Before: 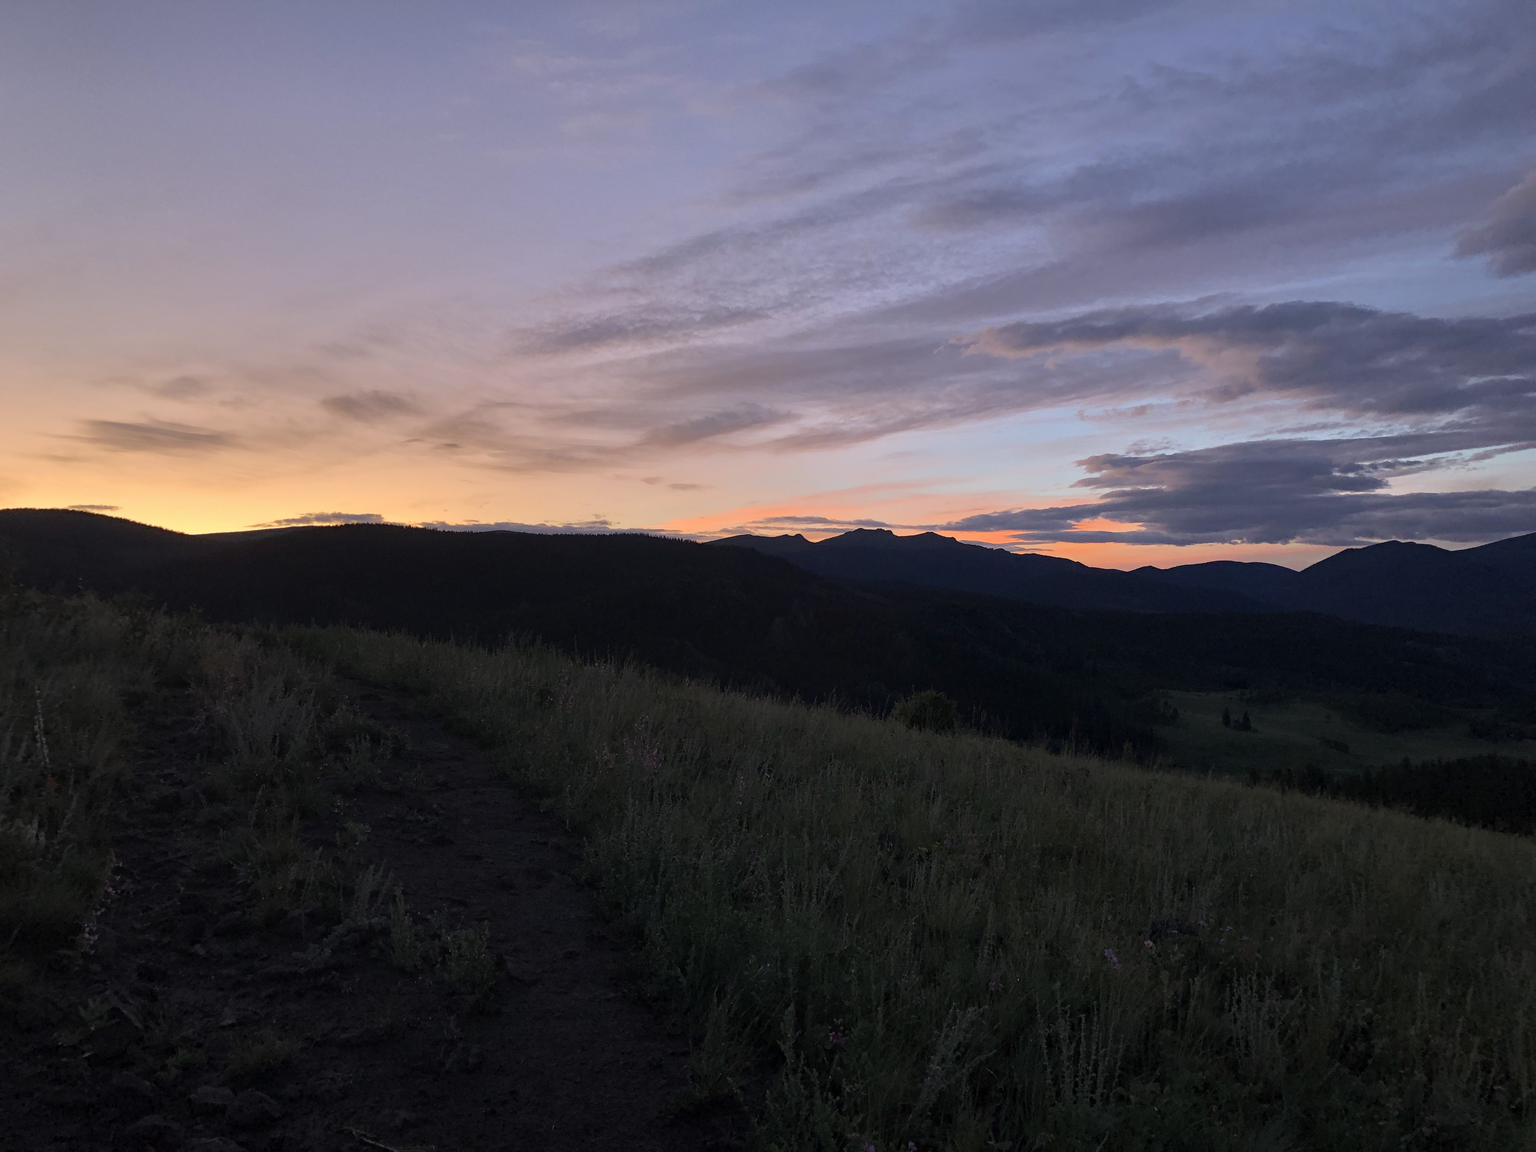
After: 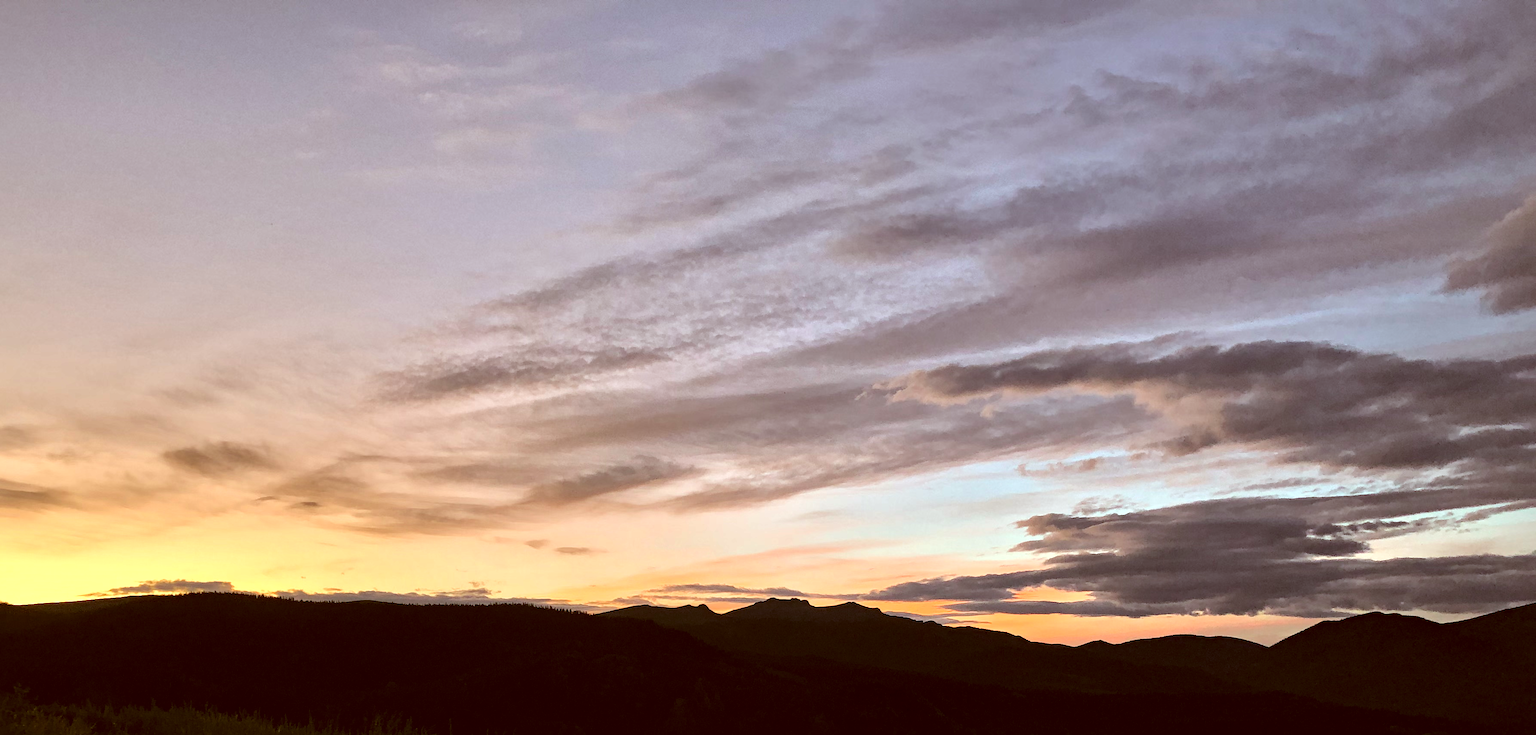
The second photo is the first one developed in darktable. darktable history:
local contrast: mode bilateral grid, contrast 25, coarseness 61, detail 151%, midtone range 0.2
tone equalizer: -8 EV -0.717 EV, -7 EV -0.678 EV, -6 EV -0.588 EV, -5 EV -0.422 EV, -3 EV 0.376 EV, -2 EV 0.6 EV, -1 EV 0.677 EV, +0 EV 0.722 EV, edges refinement/feathering 500, mask exposure compensation -1.57 EV, preserve details no
crop and rotate: left 11.56%, bottom 43.505%
color correction: highlights a* -5.48, highlights b* 9.8, shadows a* 9.75, shadows b* 24.62
